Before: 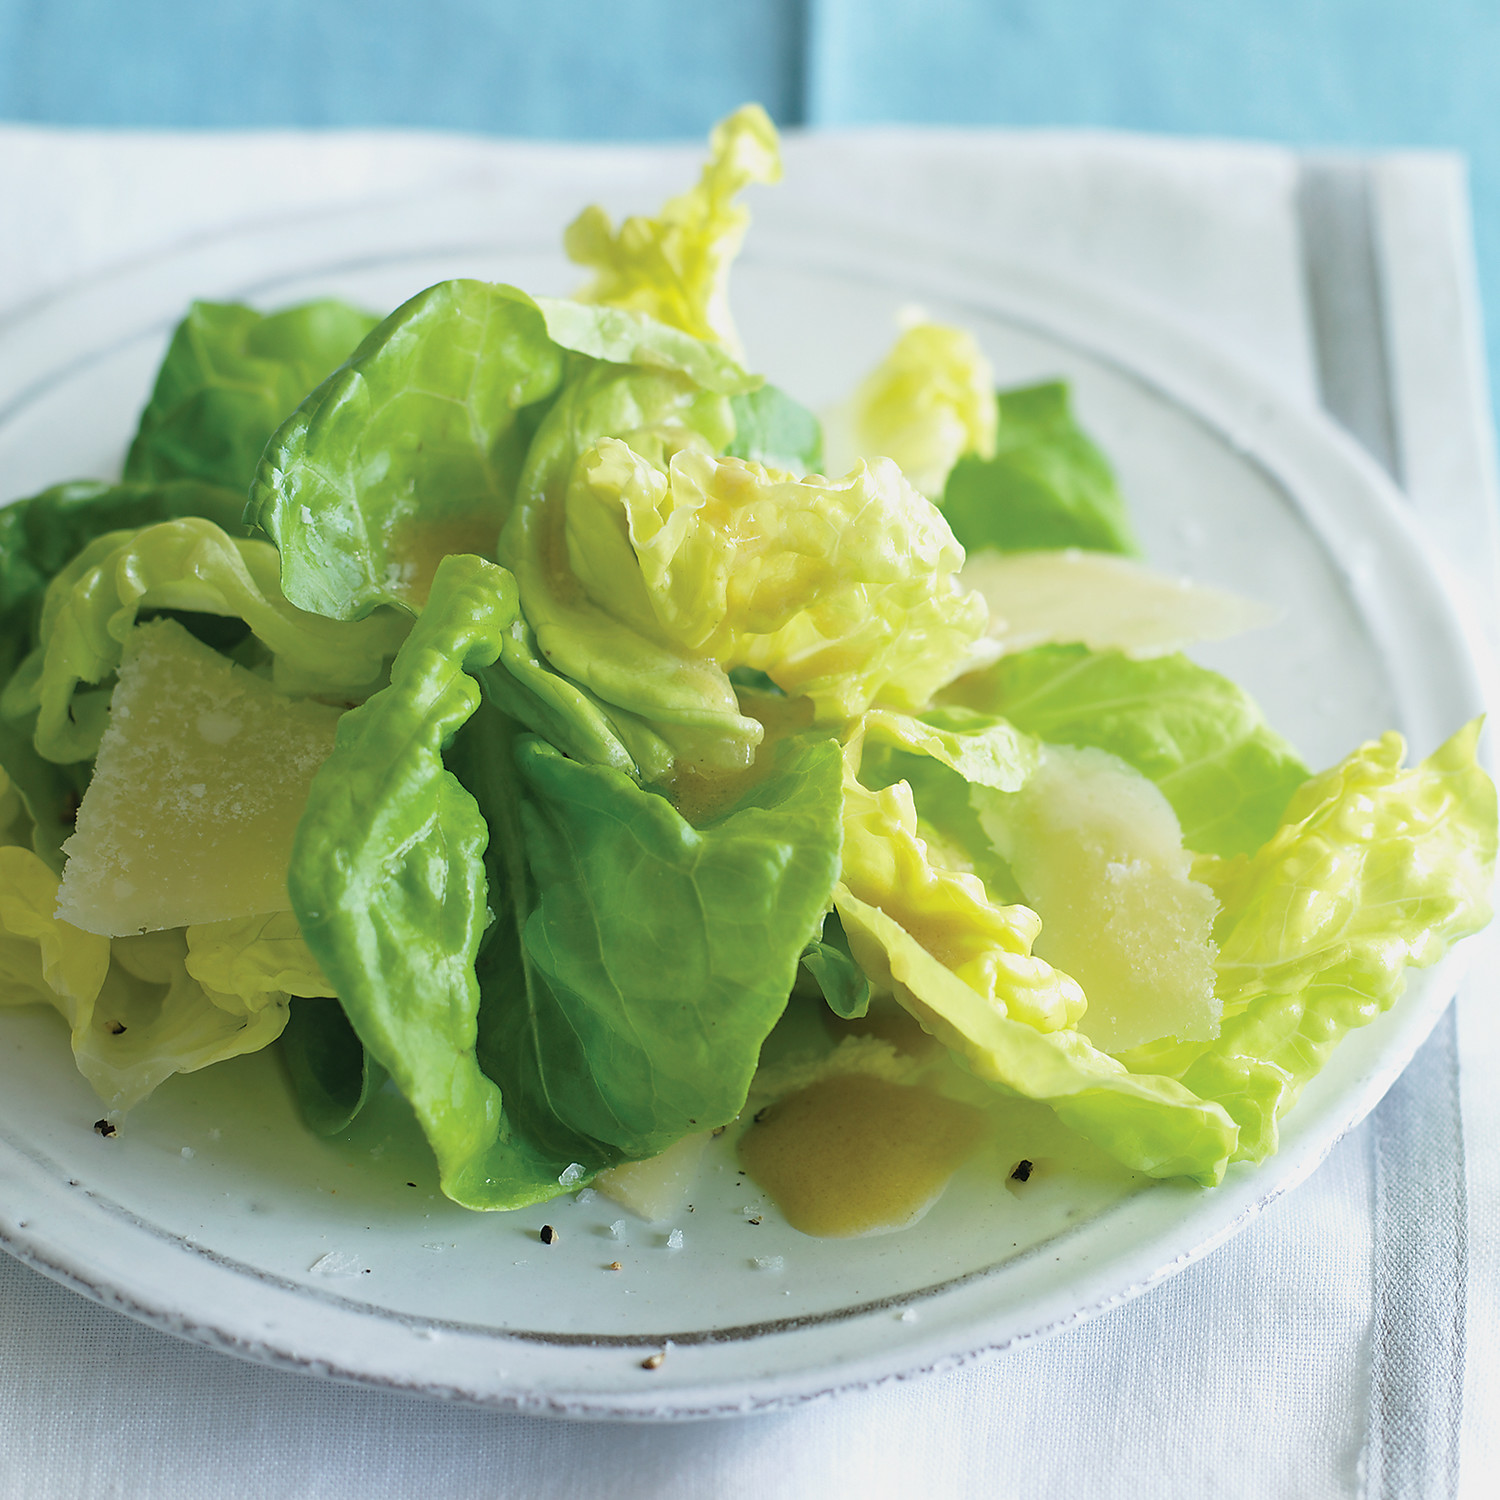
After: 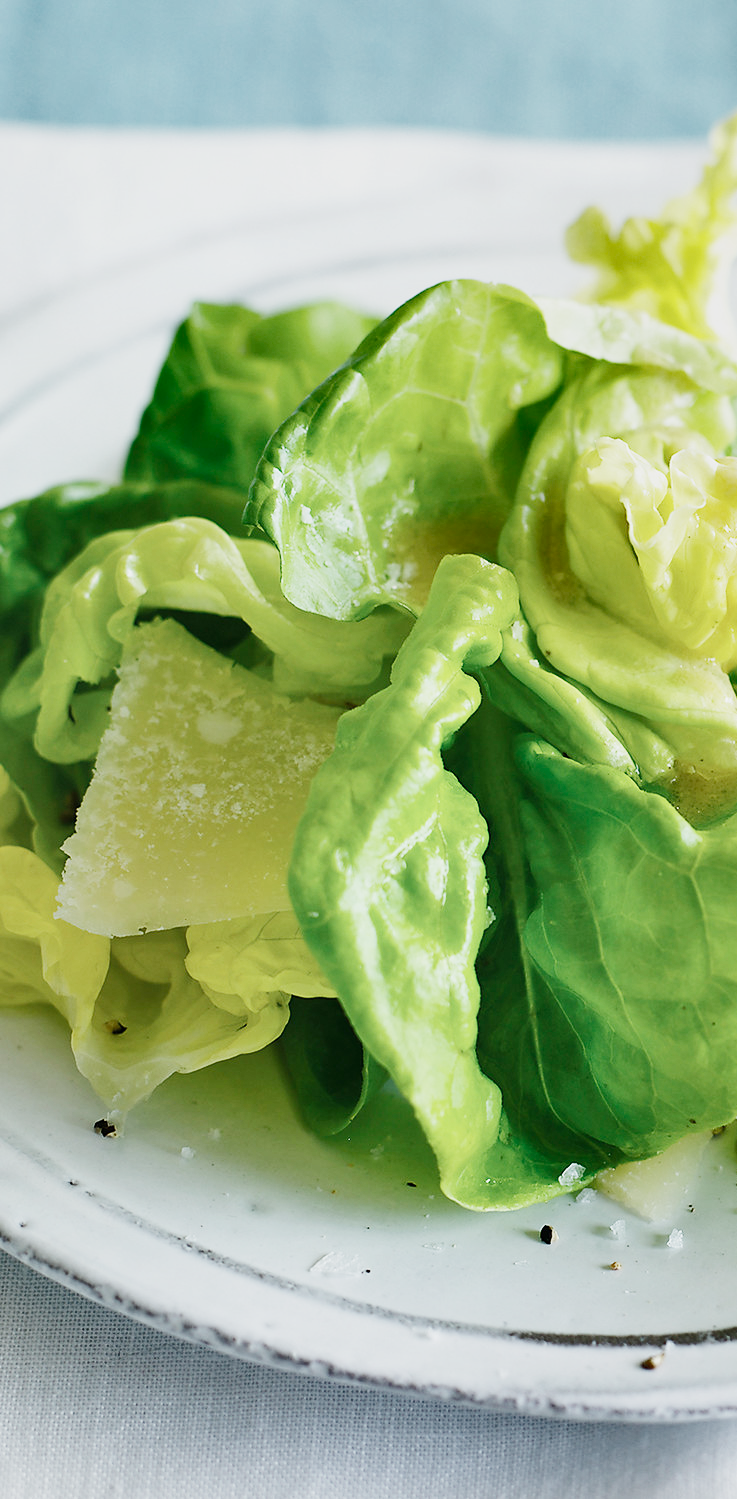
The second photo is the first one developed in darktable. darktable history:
crop and rotate: left 0%, top 0%, right 50.845%
exposure: black level correction 0, exposure 1 EV, compensate exposure bias true, compensate highlight preservation false
sigmoid: contrast 1.6, skew -0.2, preserve hue 0%, red attenuation 0.1, red rotation 0.035, green attenuation 0.1, green rotation -0.017, blue attenuation 0.15, blue rotation -0.052, base primaries Rec2020
shadows and highlights: radius 171.16, shadows 27, white point adjustment 3.13, highlights -67.95, soften with gaussian
